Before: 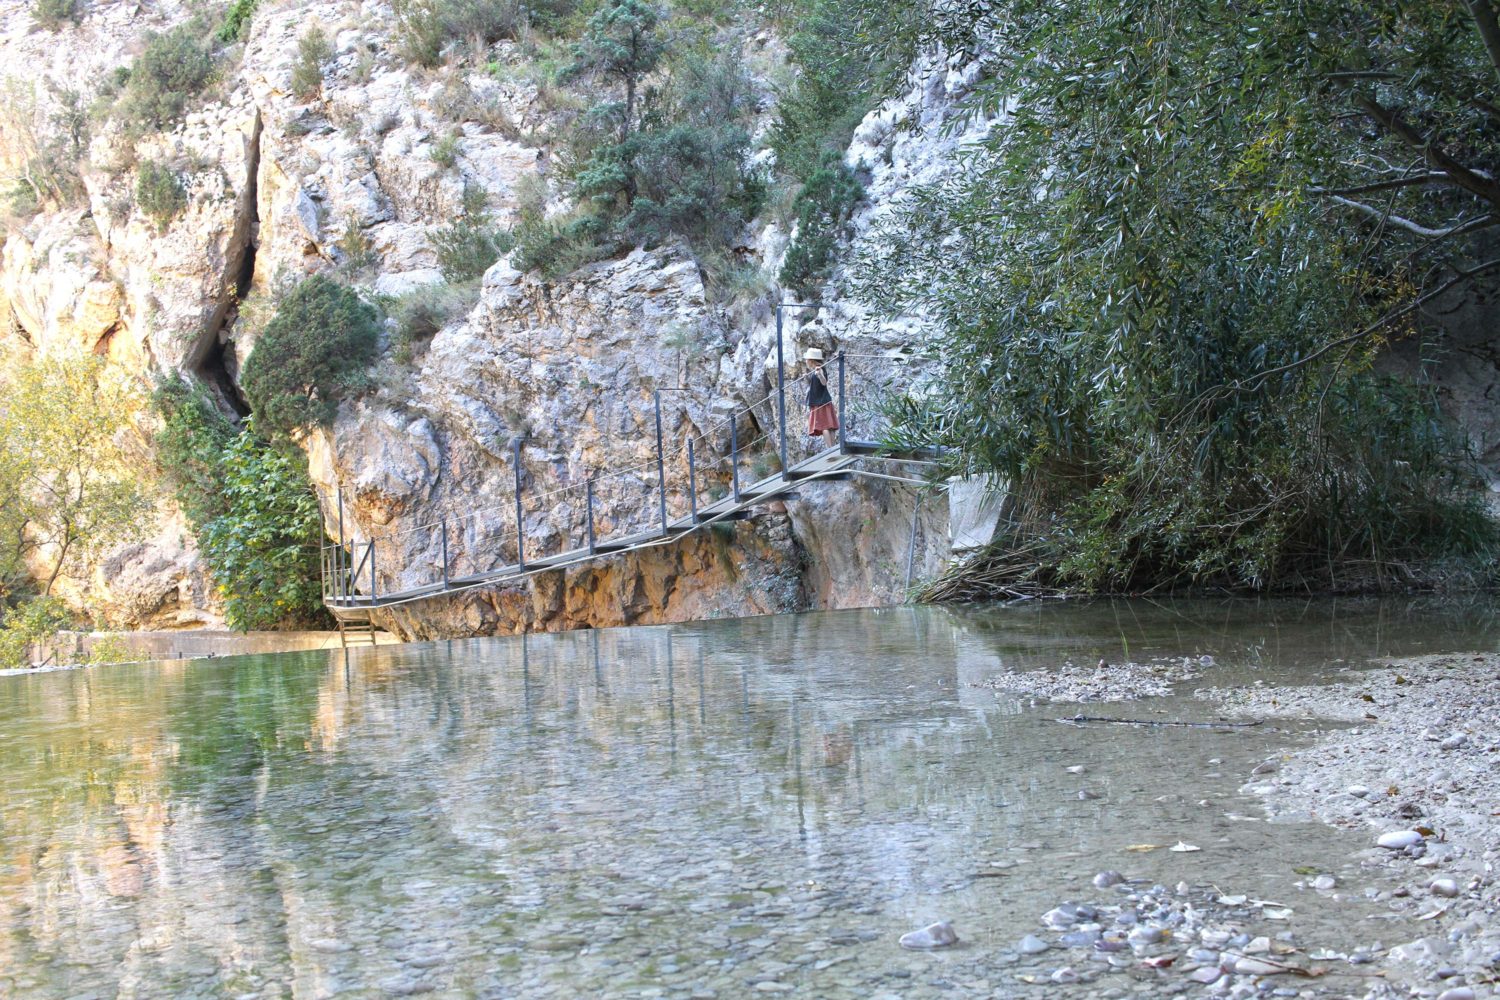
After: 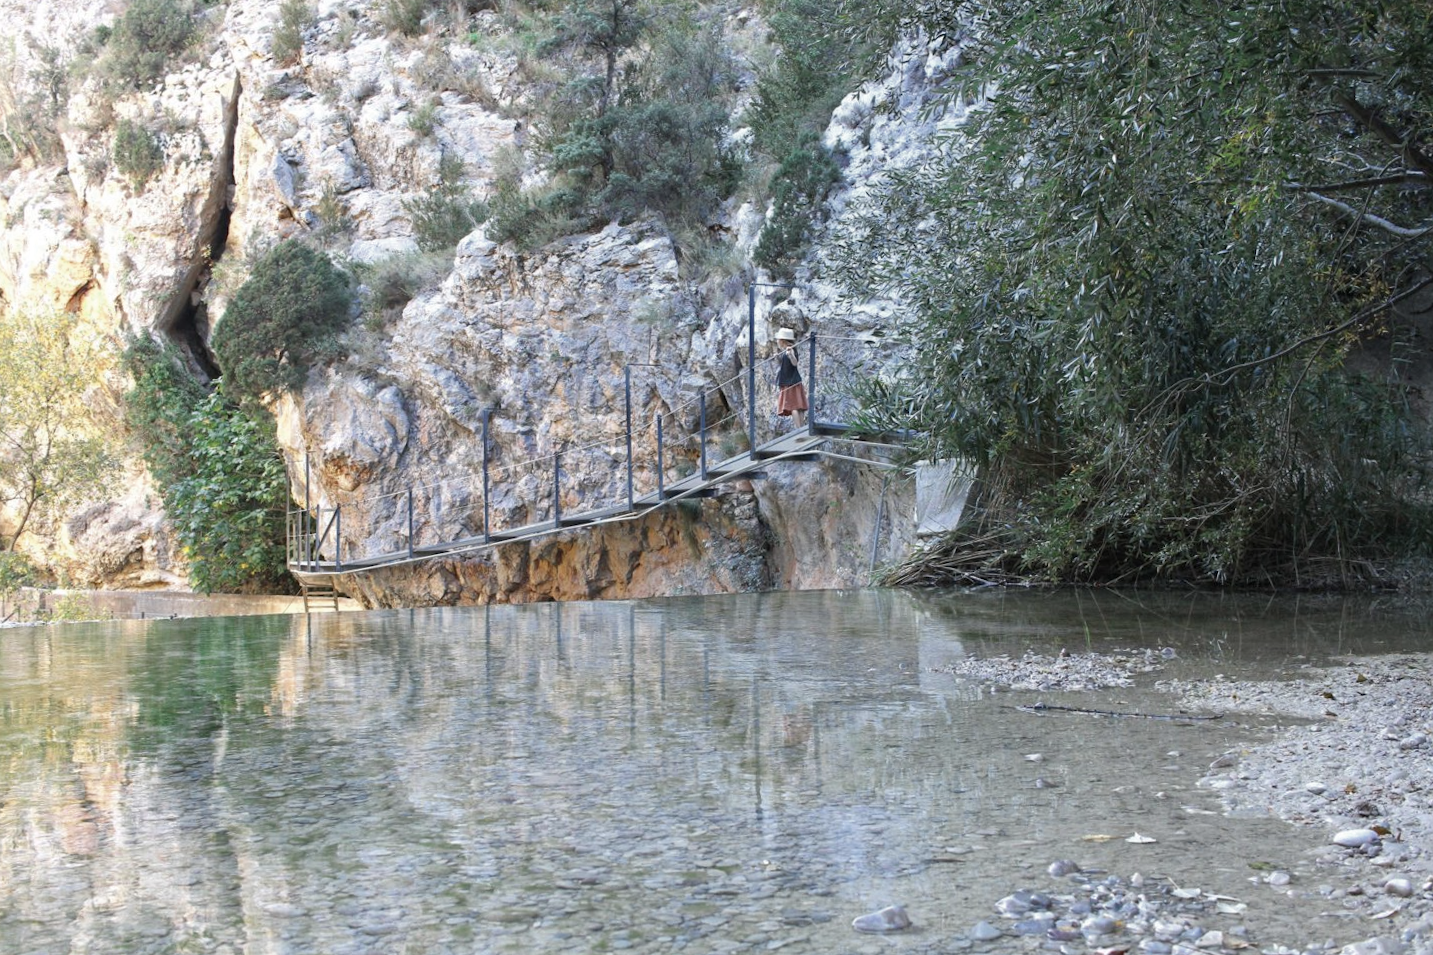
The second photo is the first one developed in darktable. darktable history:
crop and rotate: angle -1.8°
color zones: curves: ch0 [(0, 0.5) (0.125, 0.4) (0.25, 0.5) (0.375, 0.4) (0.5, 0.4) (0.625, 0.35) (0.75, 0.35) (0.875, 0.5)]; ch1 [(0, 0.35) (0.125, 0.45) (0.25, 0.35) (0.375, 0.35) (0.5, 0.35) (0.625, 0.35) (0.75, 0.45) (0.875, 0.35)]; ch2 [(0, 0.6) (0.125, 0.5) (0.25, 0.5) (0.375, 0.6) (0.5, 0.6) (0.625, 0.5) (0.75, 0.5) (0.875, 0.5)]
